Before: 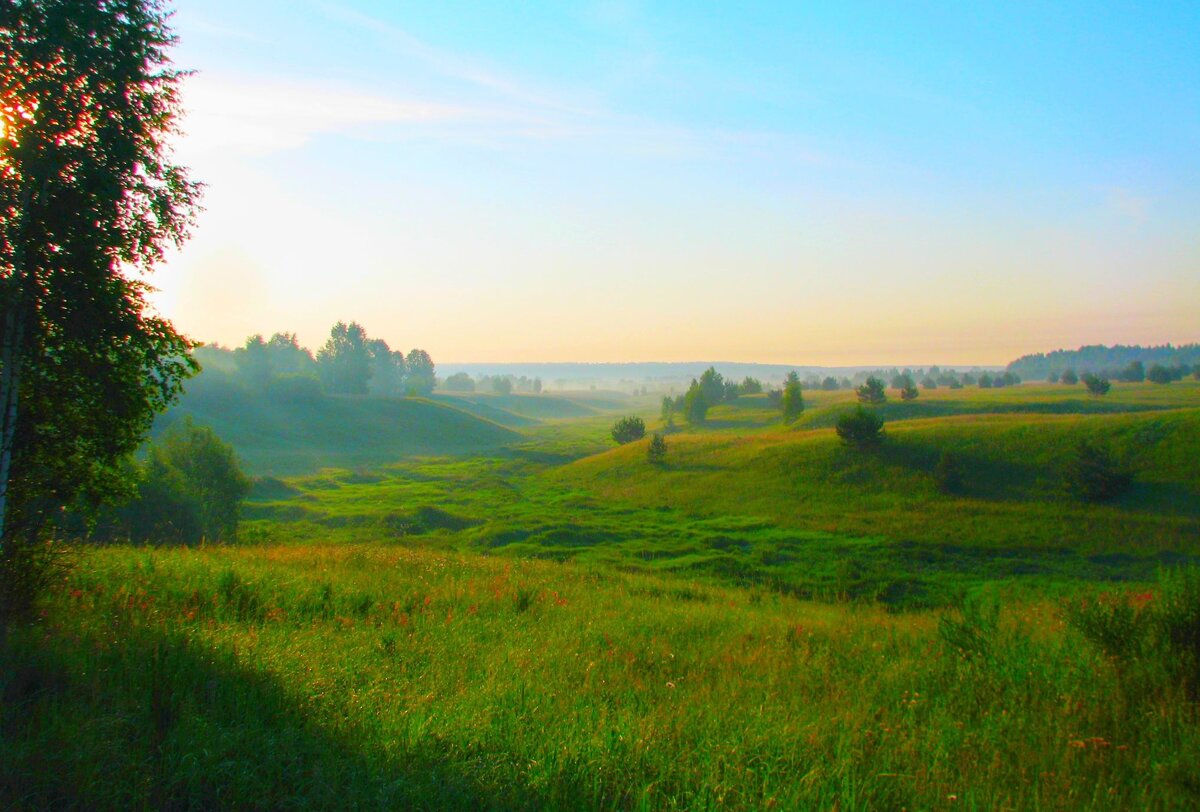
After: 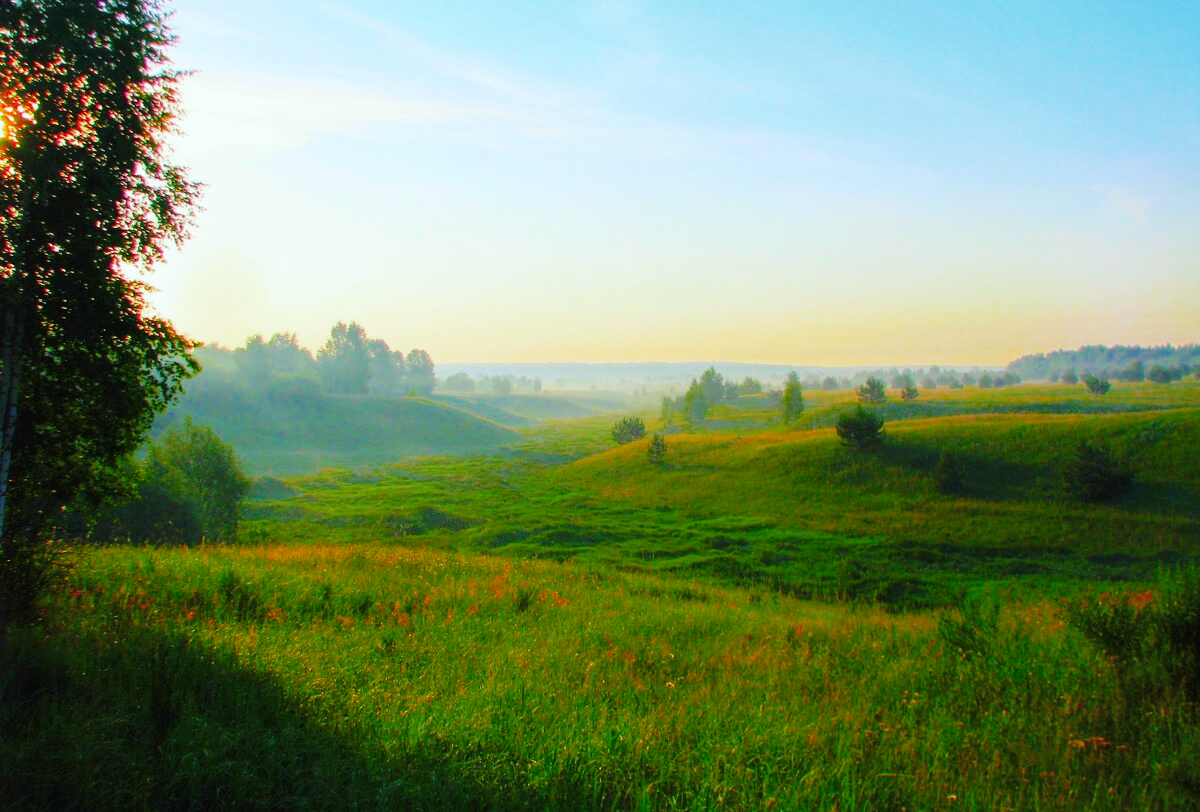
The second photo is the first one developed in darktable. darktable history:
tone curve: curves: ch0 [(0, 0) (0.003, 0.001) (0.011, 0.006) (0.025, 0.012) (0.044, 0.018) (0.069, 0.025) (0.1, 0.045) (0.136, 0.074) (0.177, 0.124) (0.224, 0.196) (0.277, 0.289) (0.335, 0.396) (0.399, 0.495) (0.468, 0.585) (0.543, 0.663) (0.623, 0.728) (0.709, 0.808) (0.801, 0.87) (0.898, 0.932) (1, 1)], preserve colors none
color look up table: target L [96.65, 95.74, 87.25, 89.18, 75.23, 71.34, 61.37, 54.28, 54.45, 43.7, 40.61, 21.96, 200.67, 75.86, 77.28, 64.68, 59.86, 60.77, 50.41, 47.18, 48.17, 45.57, 34.38, 29.57, 24.51, 17.08, 1.792, 87.4, 79.02, 62.54, 56.56, 52.69, 57.07, 47.45, 45.27, 43.14, 32.21, 37.64, 26.38, 24.27, 20.91, 6.991, 86.29, 63.48, 55.42, 43.86, 40.29, 35.14, 25.26], target a [-15.96, -26.5, -52.89, -57.92, -80.76, -59.85, -10.19, -54.2, -28.46, -16.83, -32.19, -17.07, 0, 16.95, 8.558, 12.07, 46.29, 32.02, 44.41, 70.26, 36.74, 22.28, 43.99, 3.671, 28.64, 25.44, 3.118, 20.78, 35.59, 65.08, 50.12, 89.66, 0.079, 37.41, 66.56, 52.8, 19.52, 55.73, 30.5, 14.62, 33.74, 9.173, -25.23, -18.69, -31.66, -7.144, 0.325, -15.61, 1.929], target b [30.98, 91.79, 72.4, -5.001, 54.67, 26.7, 41.38, 46.12, 10.51, 34.95, 27.82, 19.76, 0, 61.69, 8.504, 62.24, 47.4, 26.5, 14.8, 29.76, 42.97, 25.91, 14.69, 11.07, 23.49, 5.311, 1.17, -14.37, -21.66, -48.83, -5.658, -68.09, 3.728, -30.99, -39.01, -79.39, -60.2, -47.54, -8.201, -15.86, -59.57, -21.75, -12.58, -44.15, -21.43, -20.48, -53.43, -6.493, -23.99], num patches 49
